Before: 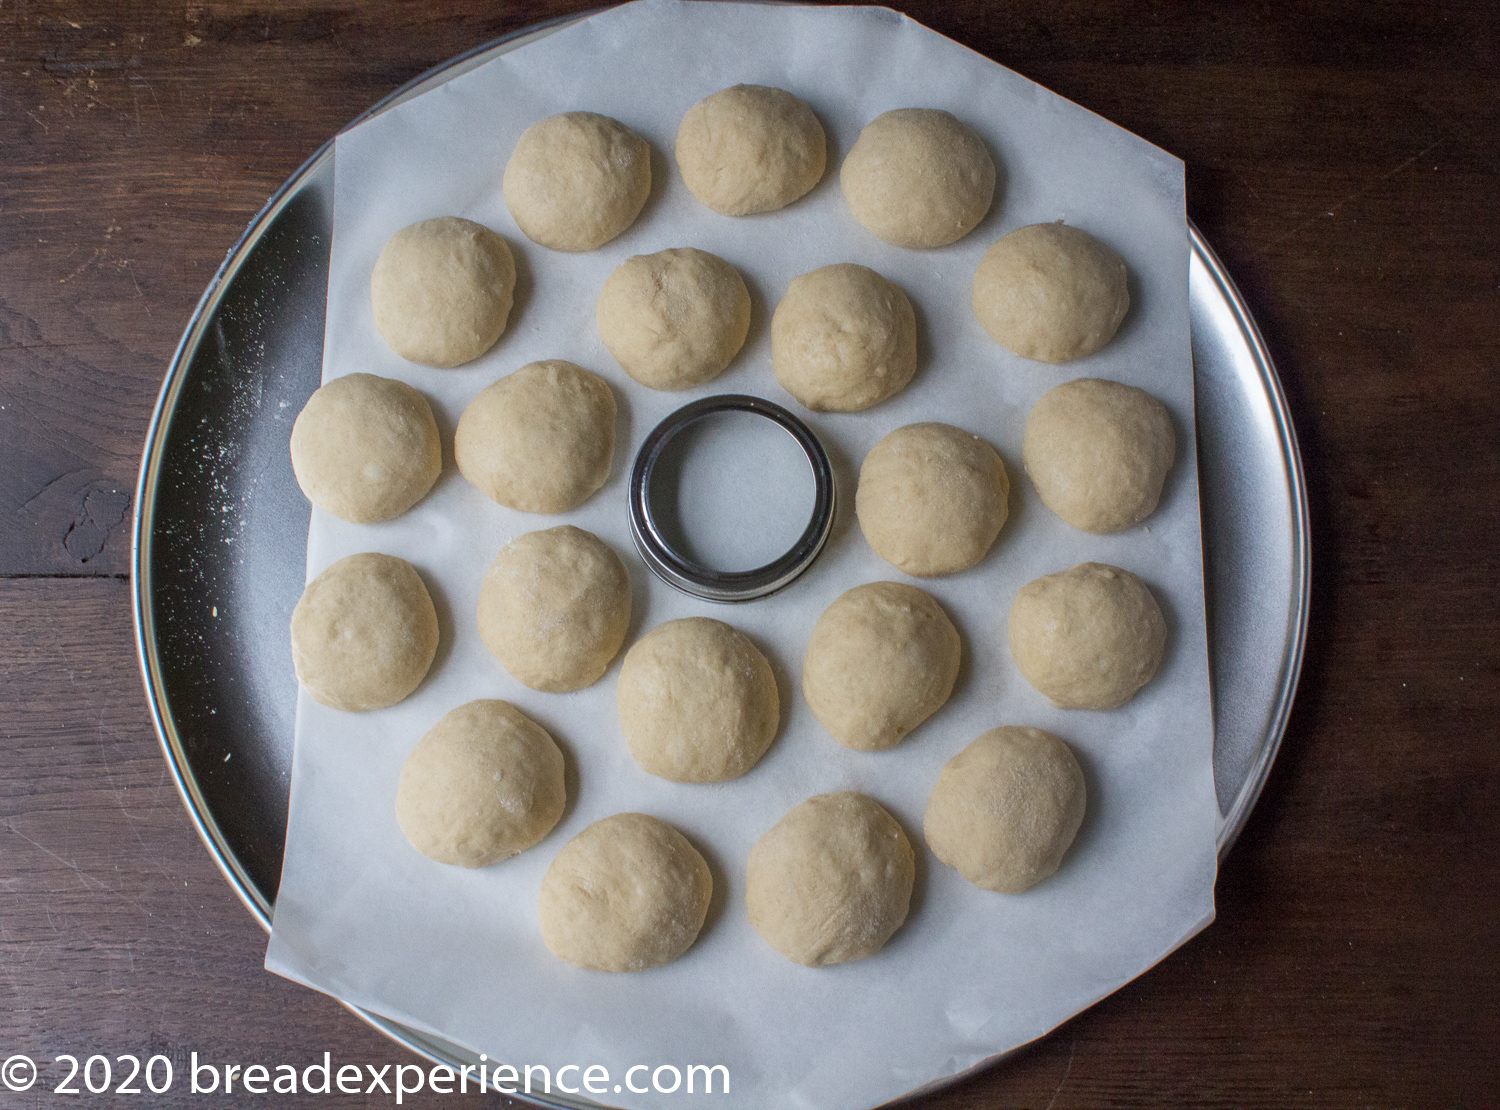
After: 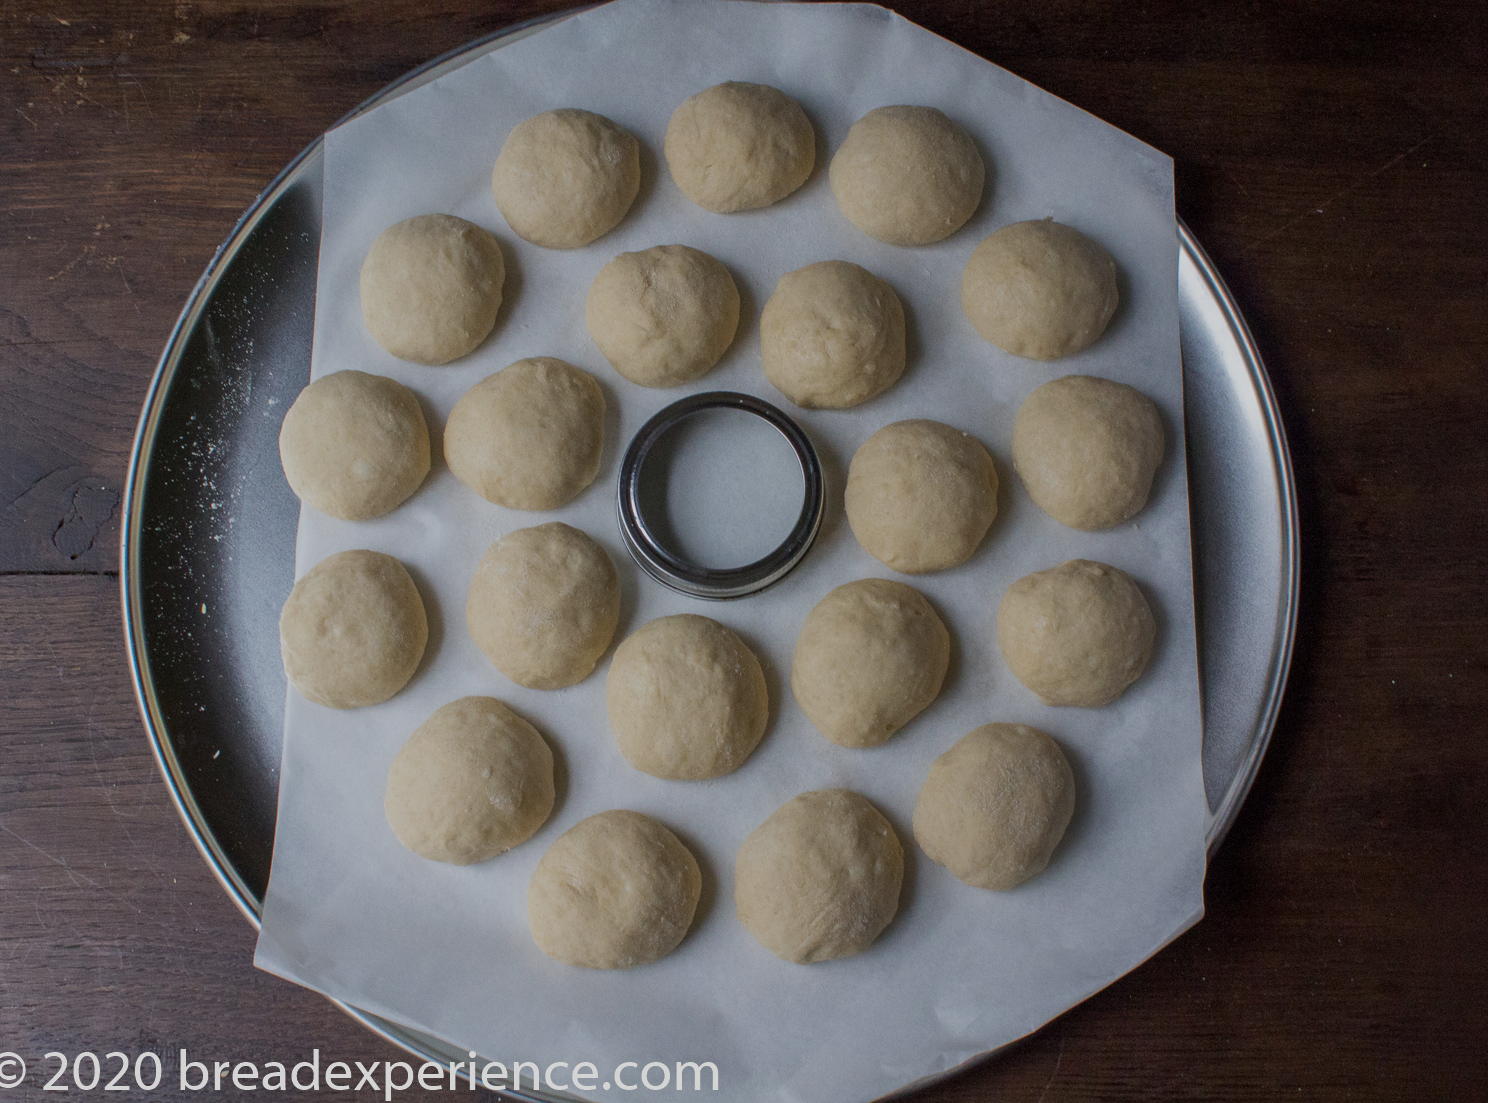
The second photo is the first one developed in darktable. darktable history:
crop and rotate: left 0.751%, top 0.284%, bottom 0.297%
exposure: exposure -0.596 EV, compensate highlight preservation false
